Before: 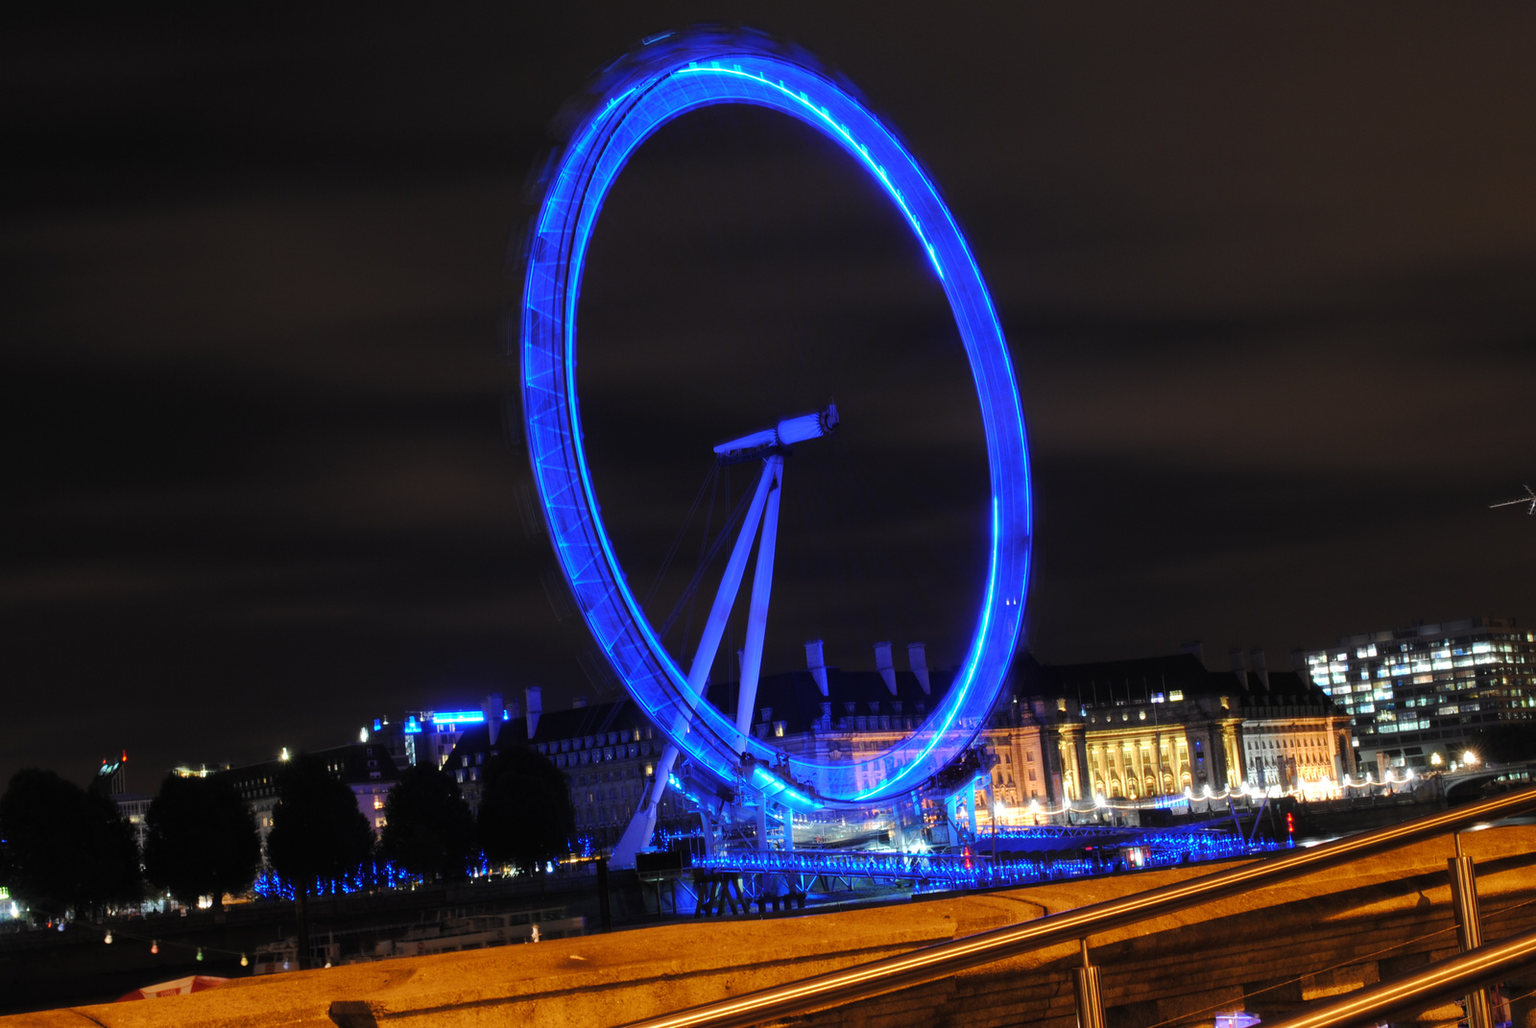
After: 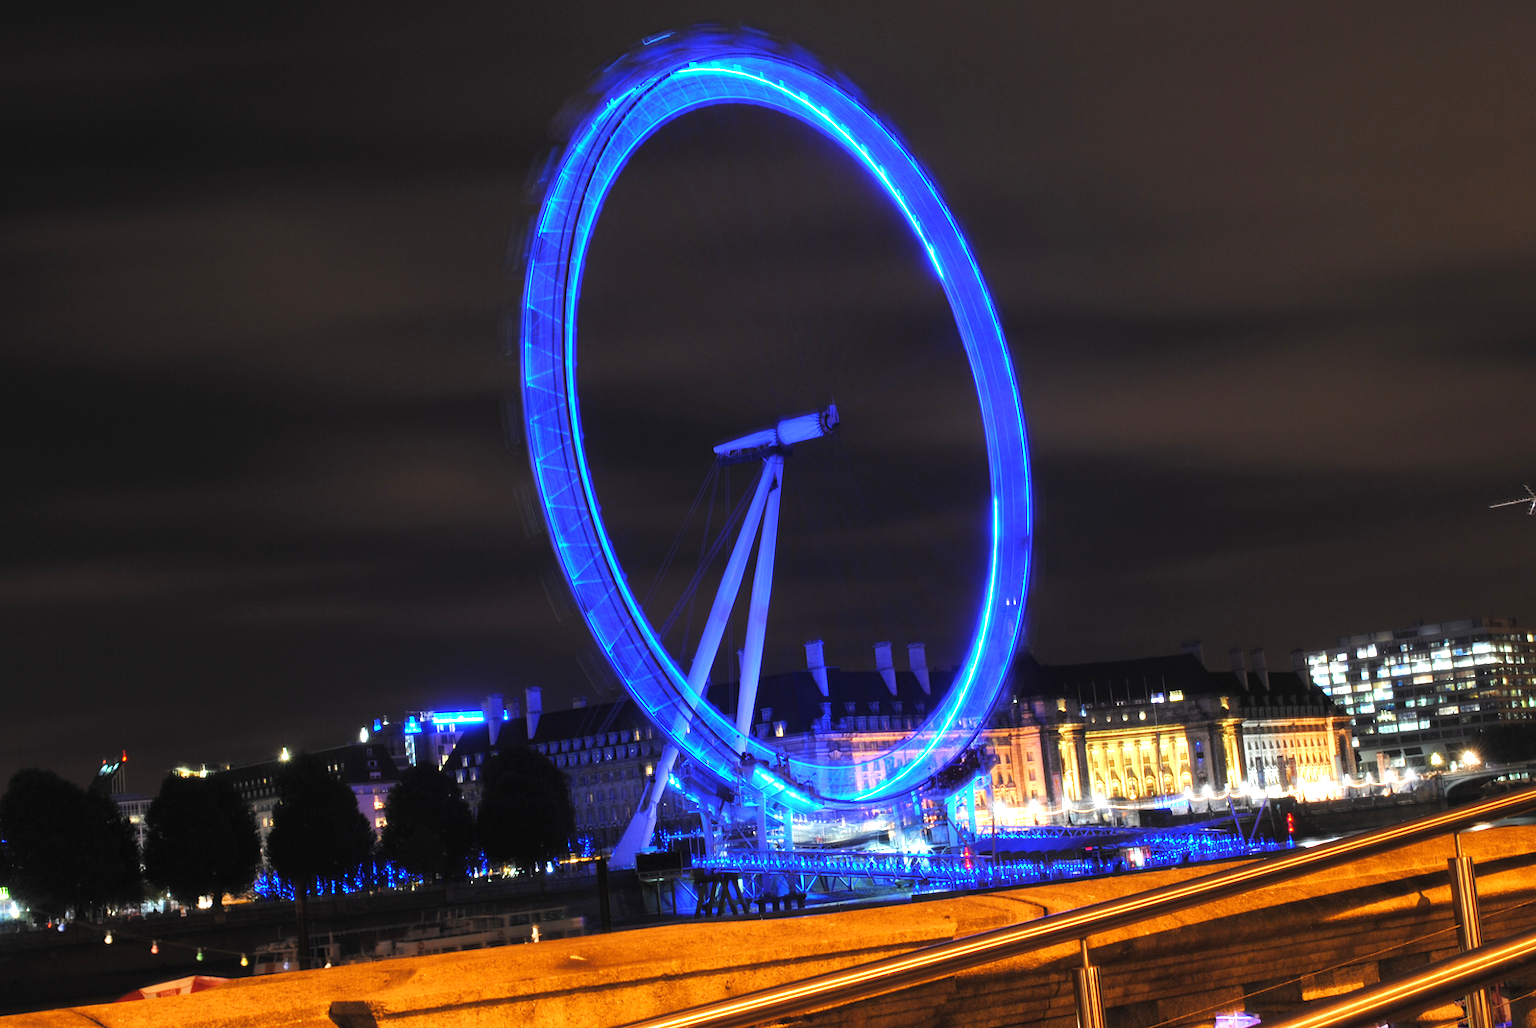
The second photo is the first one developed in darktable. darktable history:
exposure: black level correction 0, exposure 0.893 EV, compensate exposure bias true, compensate highlight preservation false
